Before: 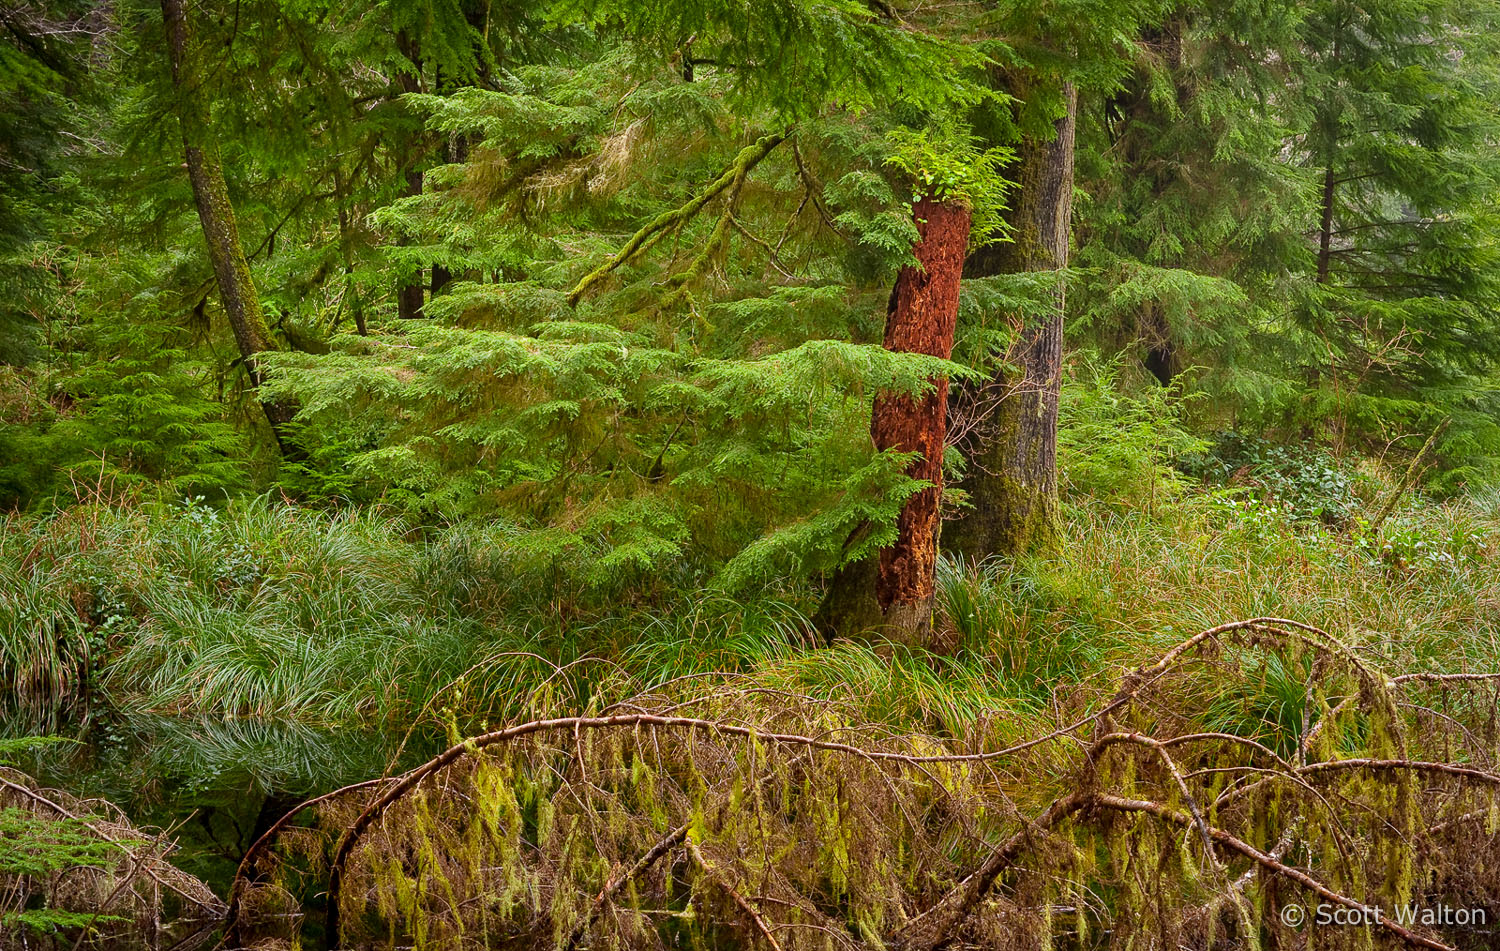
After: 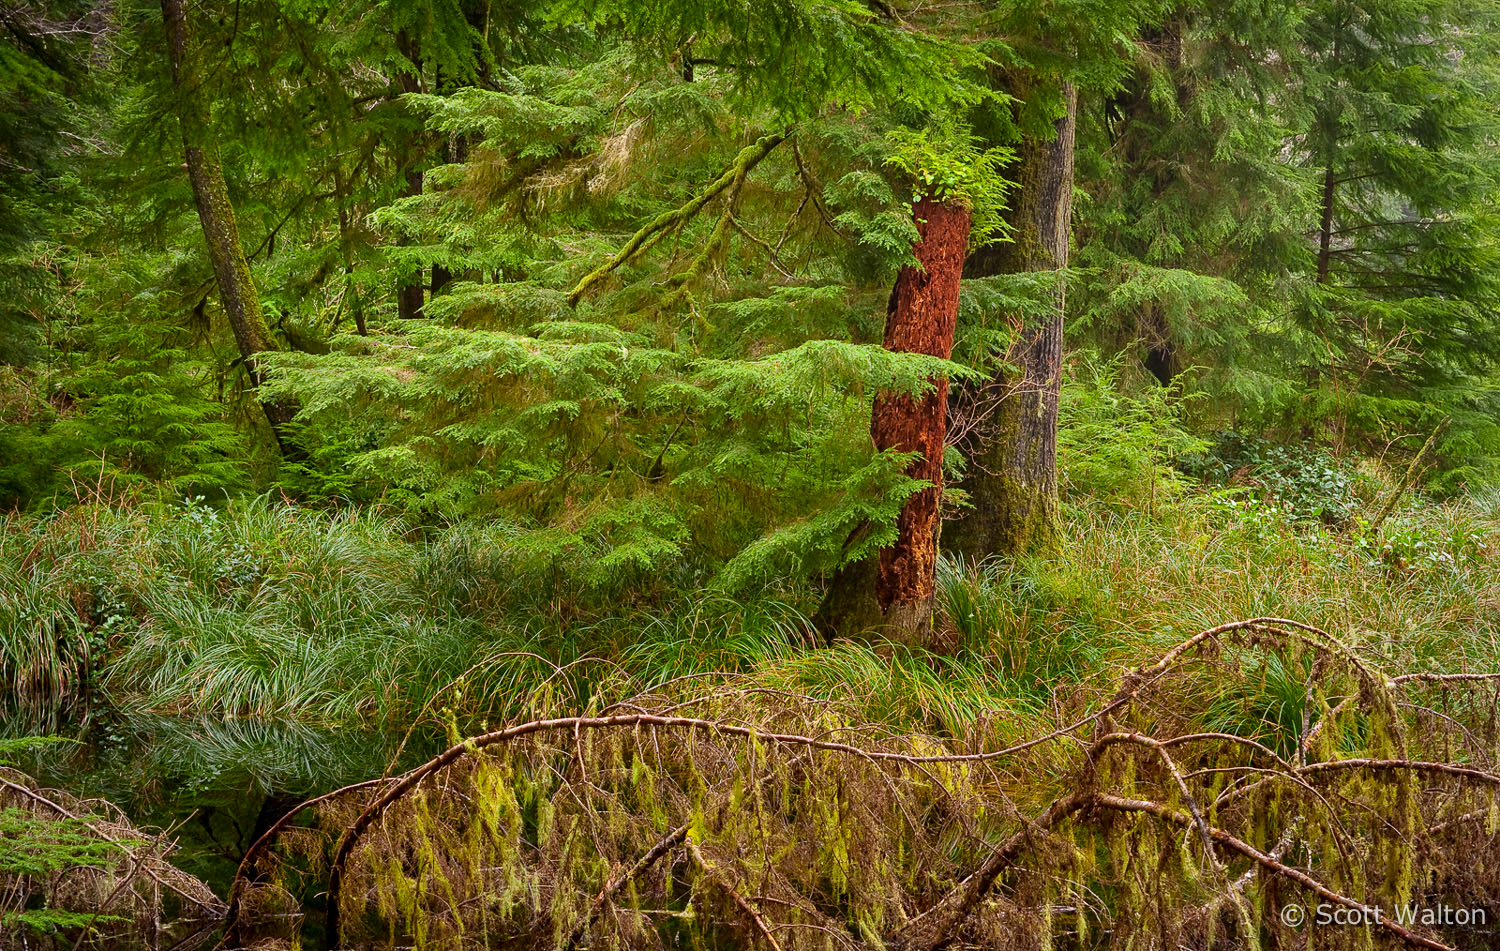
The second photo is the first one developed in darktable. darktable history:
contrast brightness saturation: contrast 0.077, saturation 0.02
